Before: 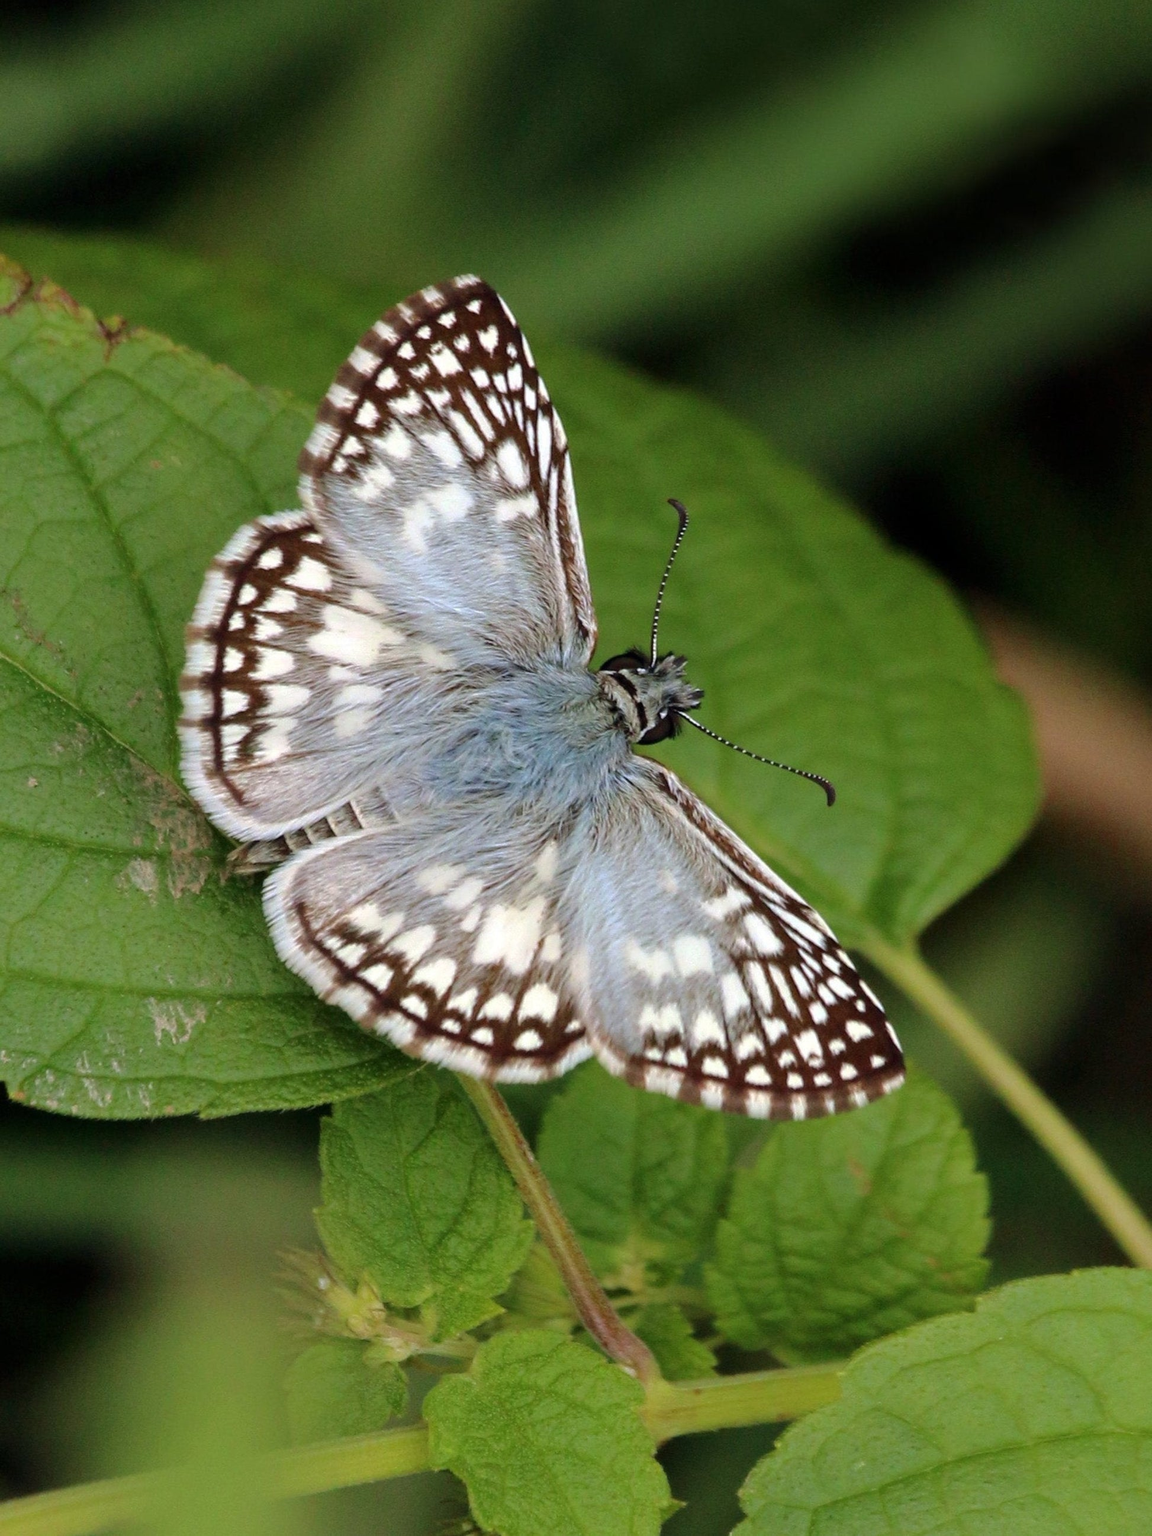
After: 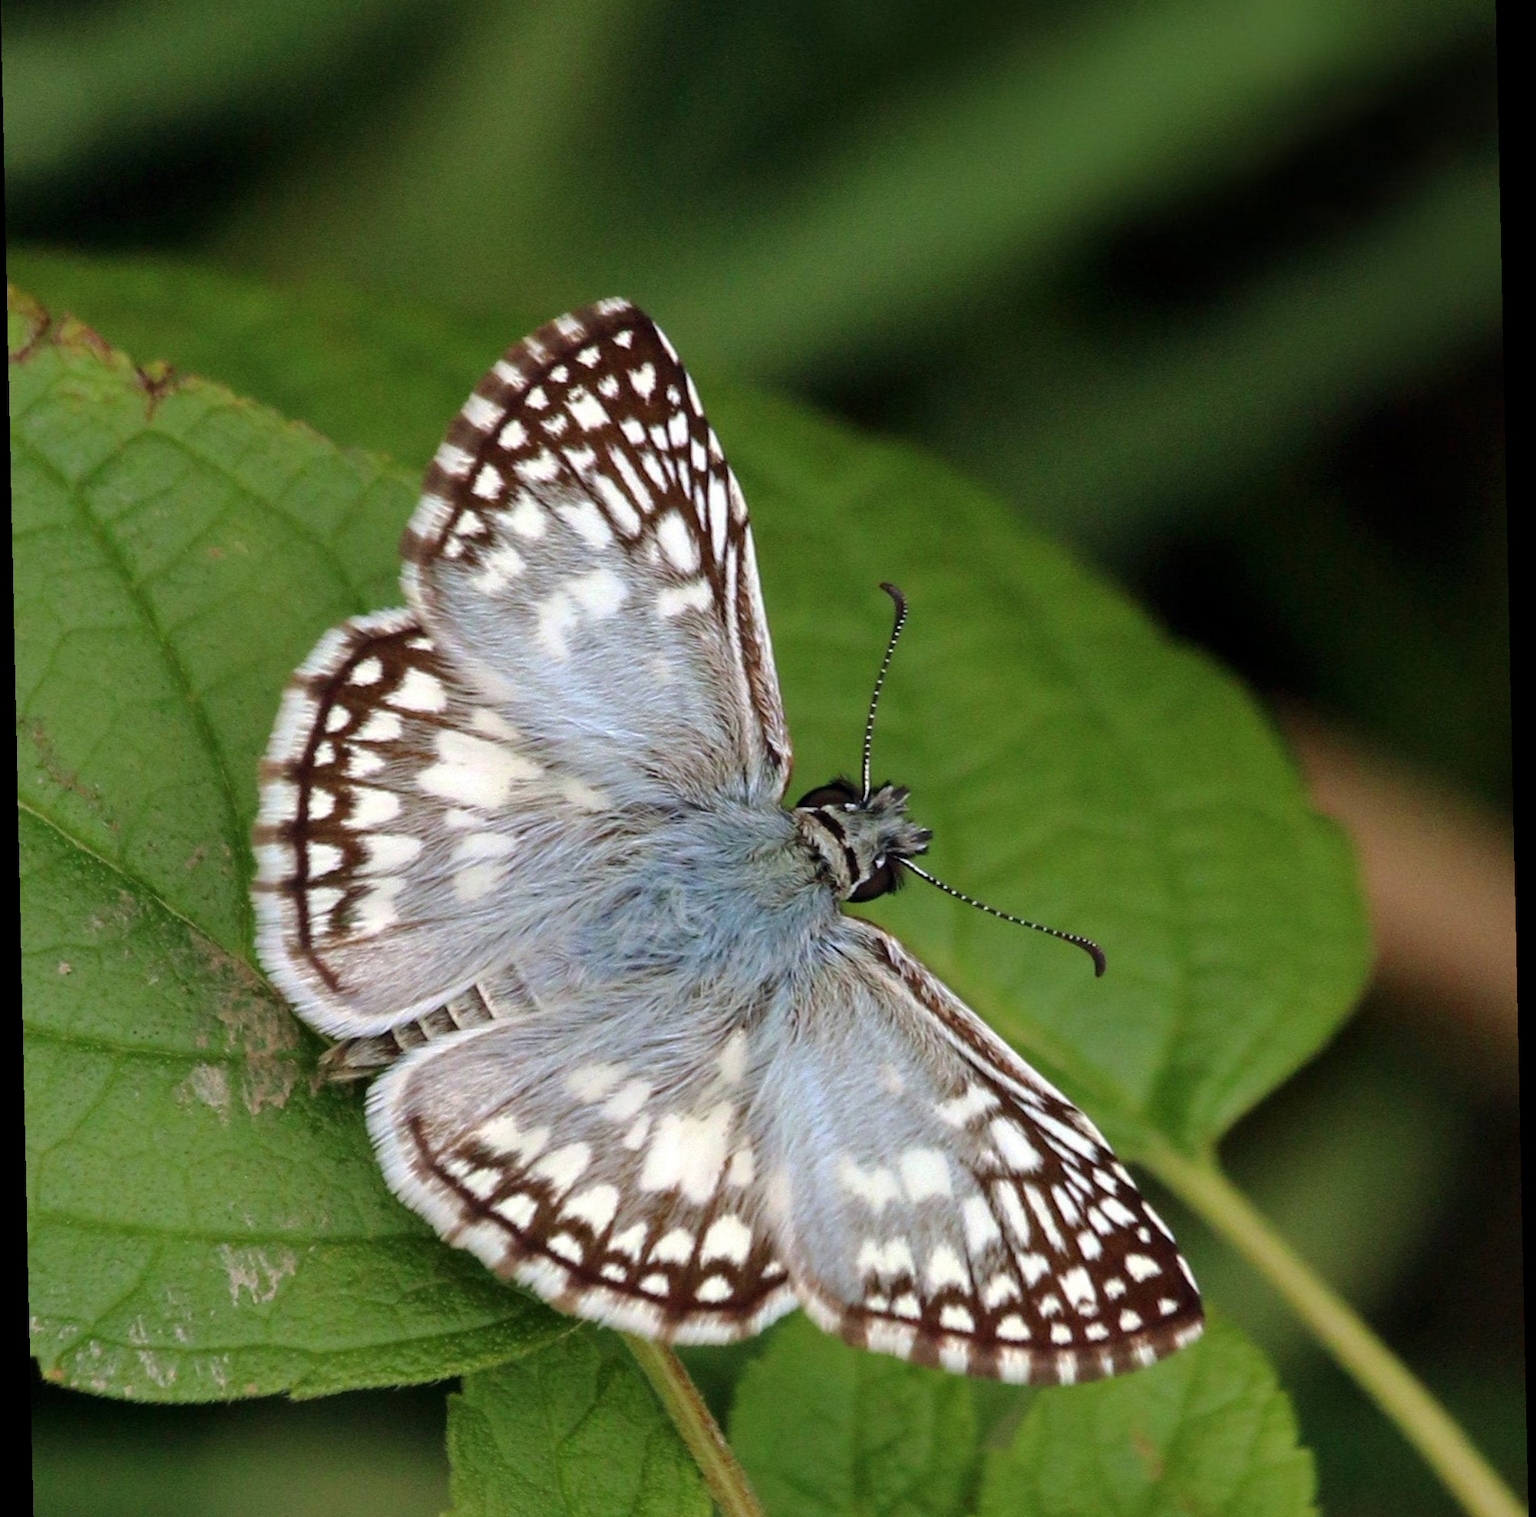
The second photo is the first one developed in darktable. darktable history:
crop: top 3.857%, bottom 21.132%
rotate and perspective: rotation -1.24°, automatic cropping off
